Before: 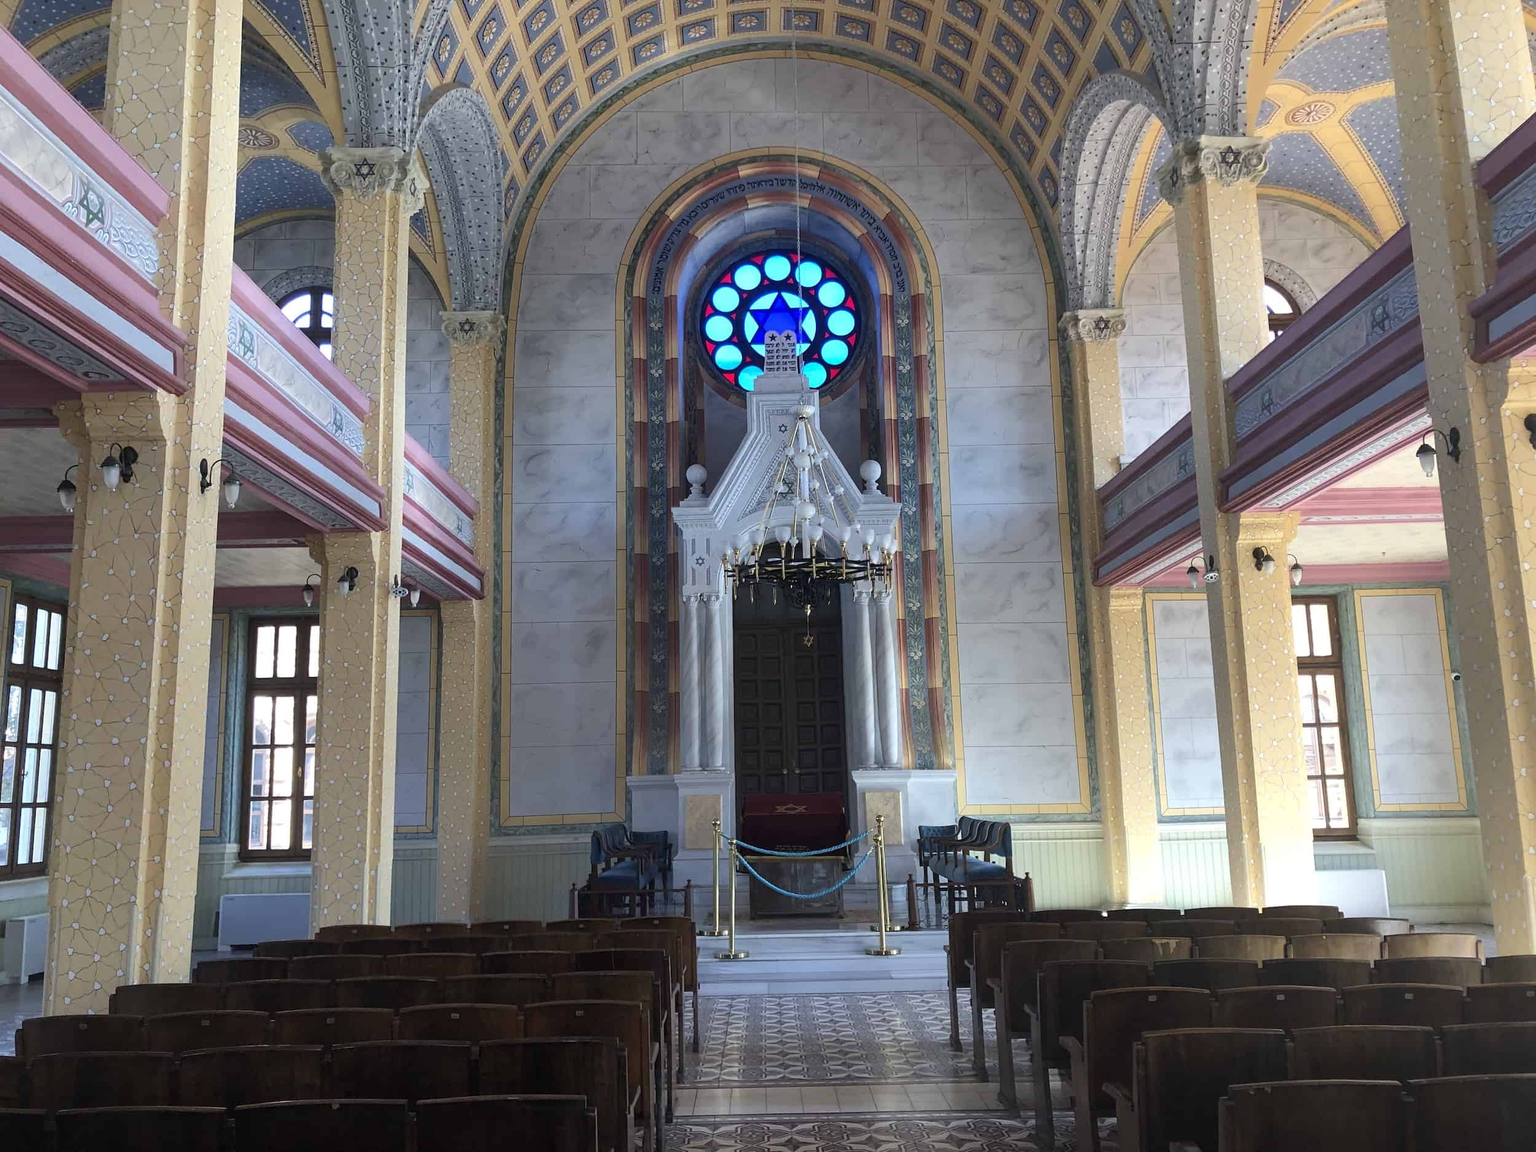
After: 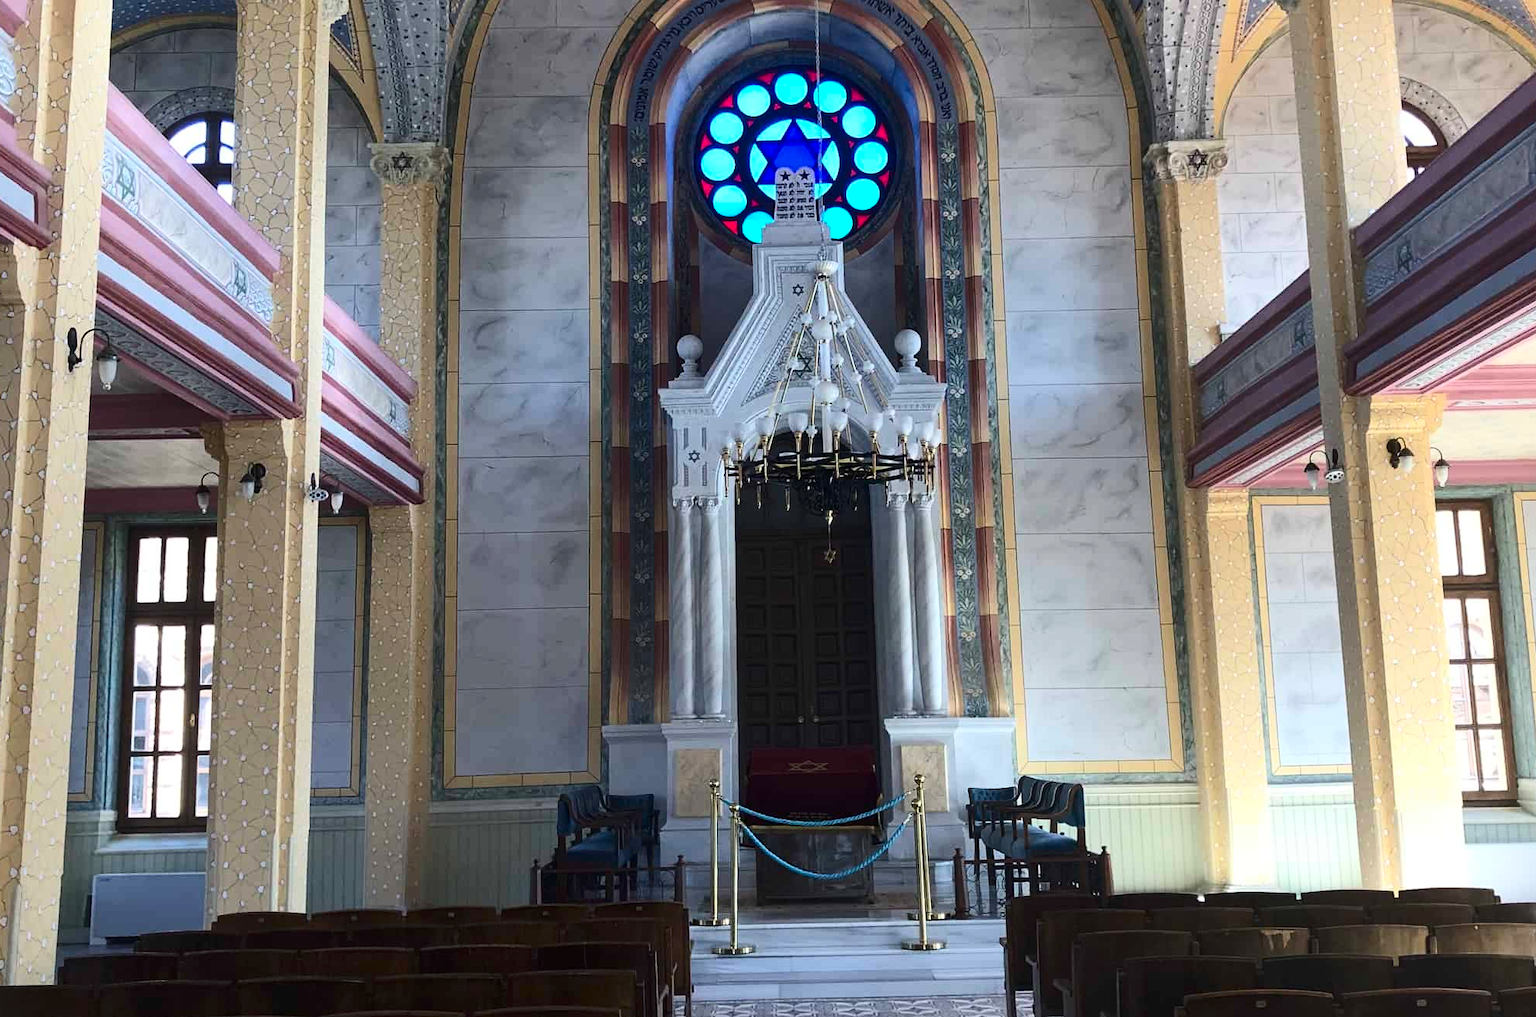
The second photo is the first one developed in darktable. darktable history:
crop: left 9.552%, top 17.132%, right 10.635%, bottom 12.398%
contrast brightness saturation: contrast 0.222
